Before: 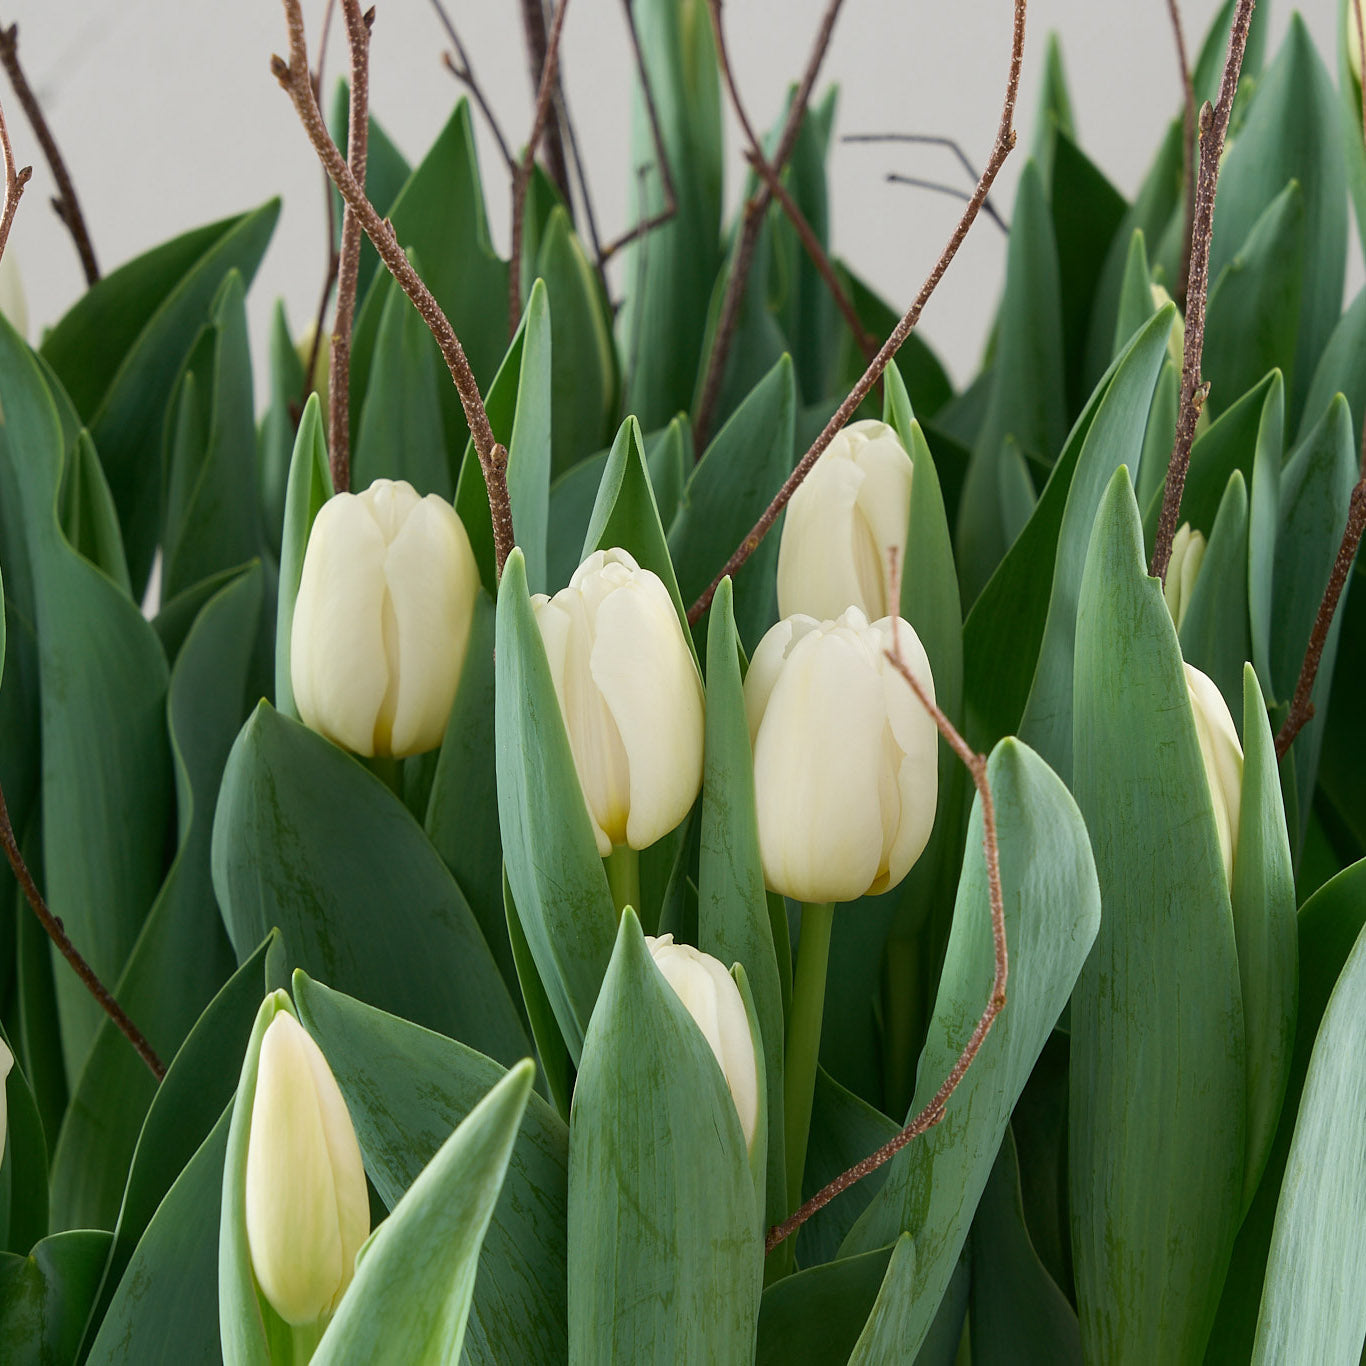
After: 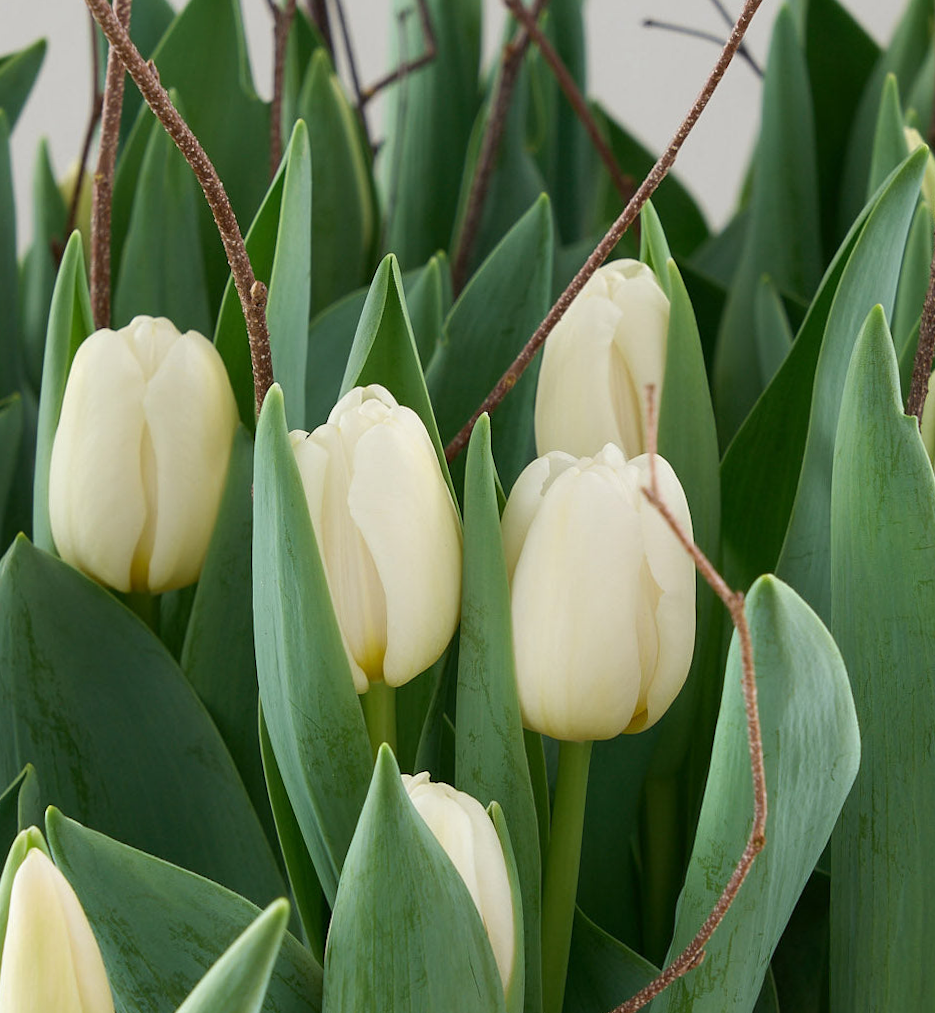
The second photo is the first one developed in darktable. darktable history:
rotate and perspective: rotation 0.226°, lens shift (vertical) -0.042, crop left 0.023, crop right 0.982, crop top 0.006, crop bottom 0.994
crop and rotate: left 17.046%, top 10.659%, right 12.989%, bottom 14.553%
